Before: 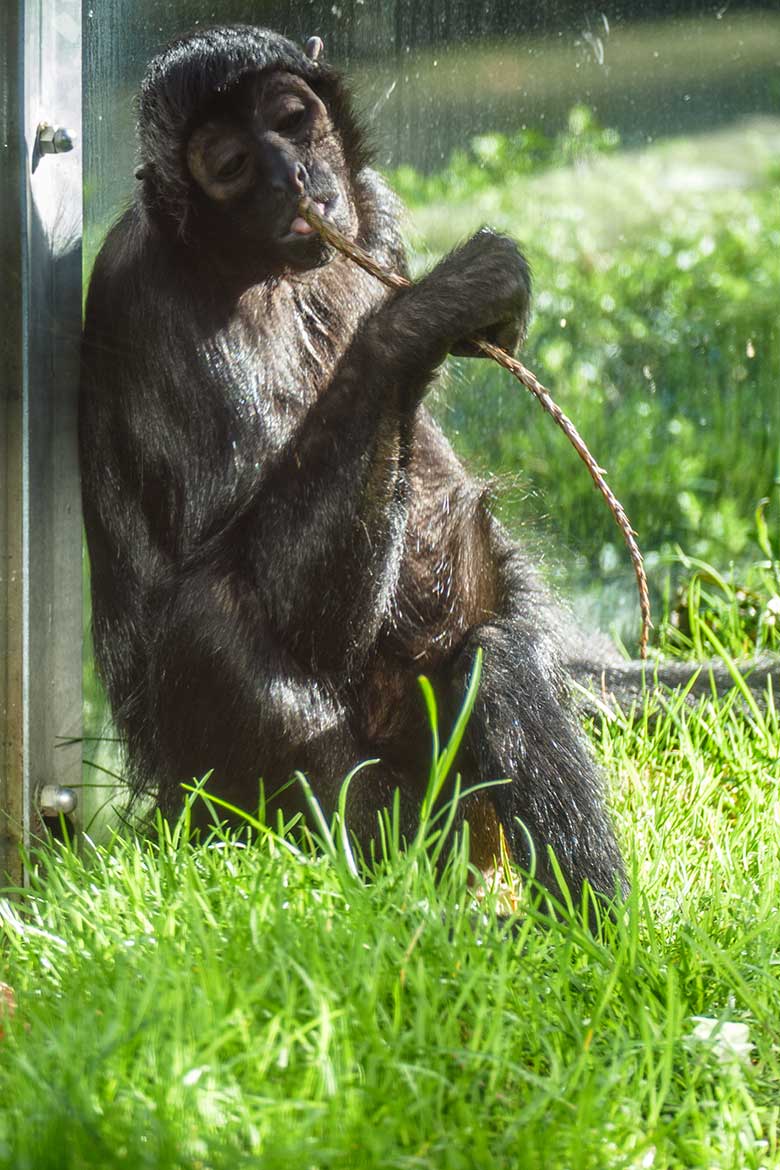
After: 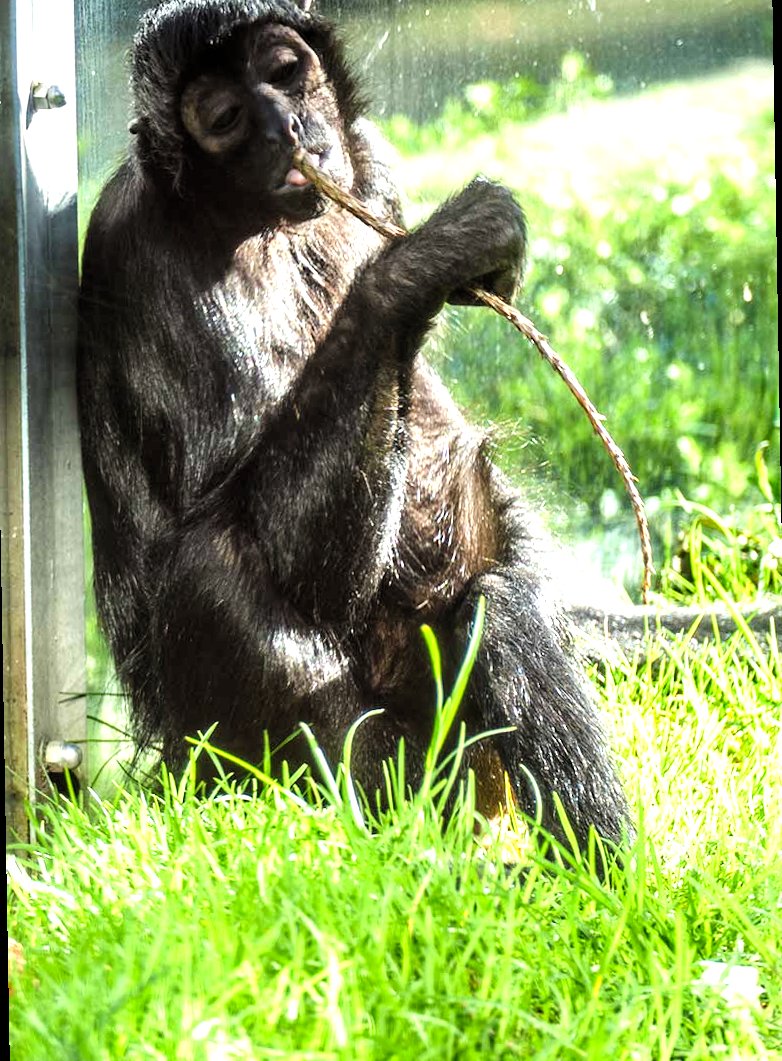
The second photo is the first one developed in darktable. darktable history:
rotate and perspective: rotation -1°, crop left 0.011, crop right 0.989, crop top 0.025, crop bottom 0.975
filmic rgb: black relative exposure -7.65 EV, white relative exposure 4.56 EV, hardness 3.61
crop and rotate: top 2.479%, bottom 3.018%
levels: levels [0.012, 0.367, 0.697]
